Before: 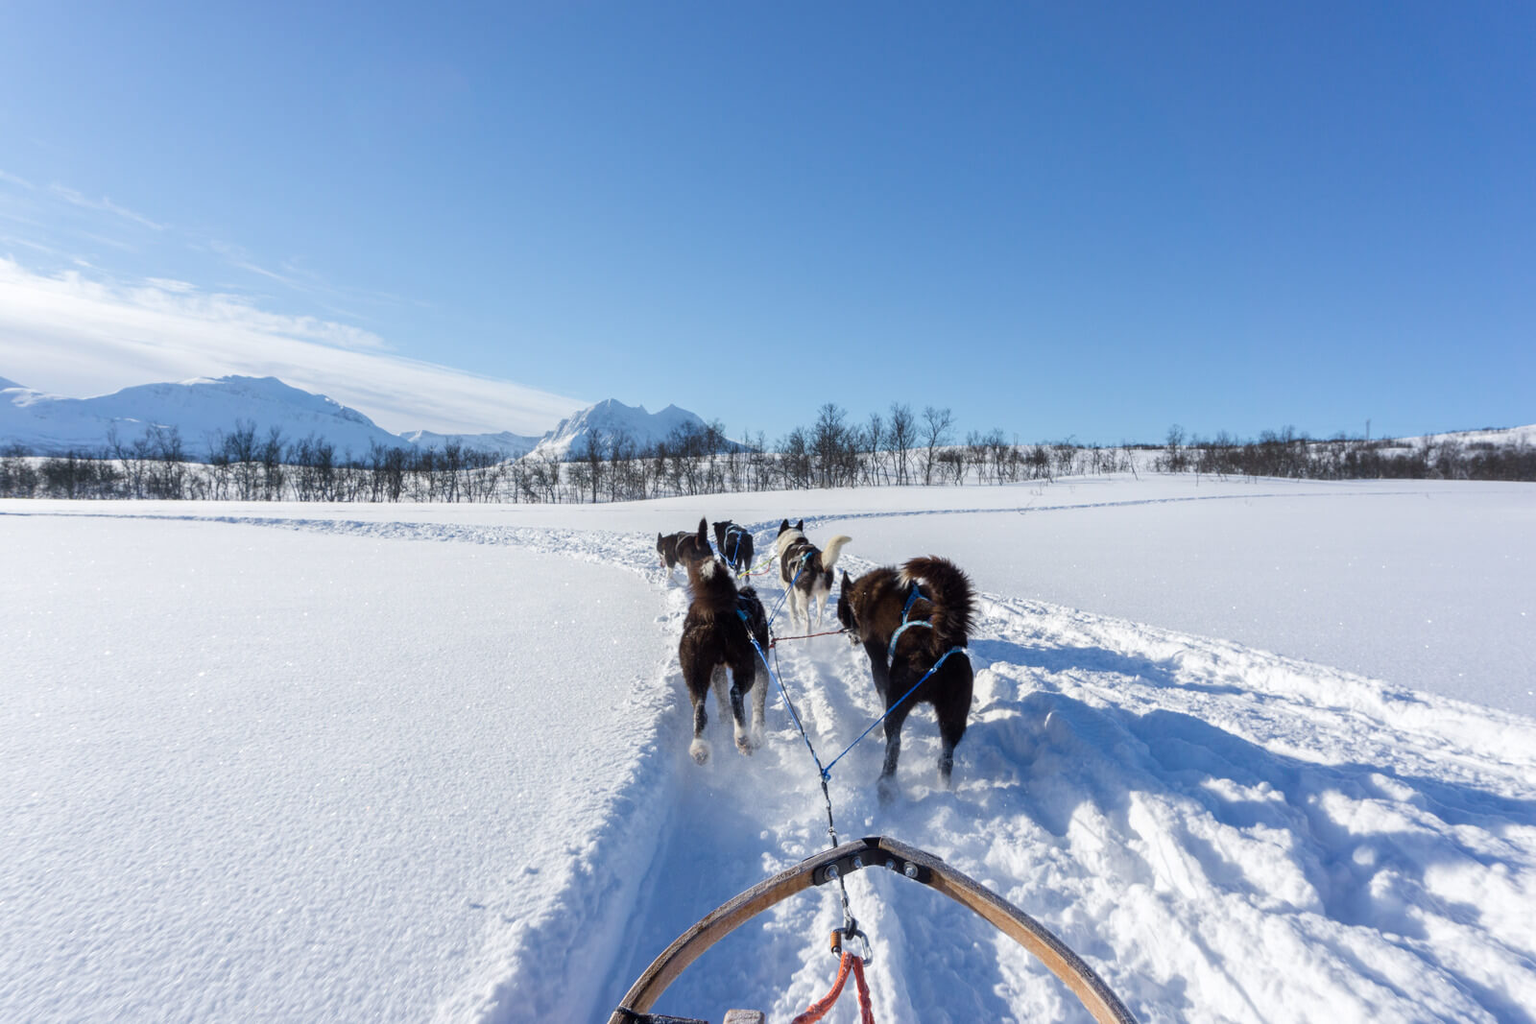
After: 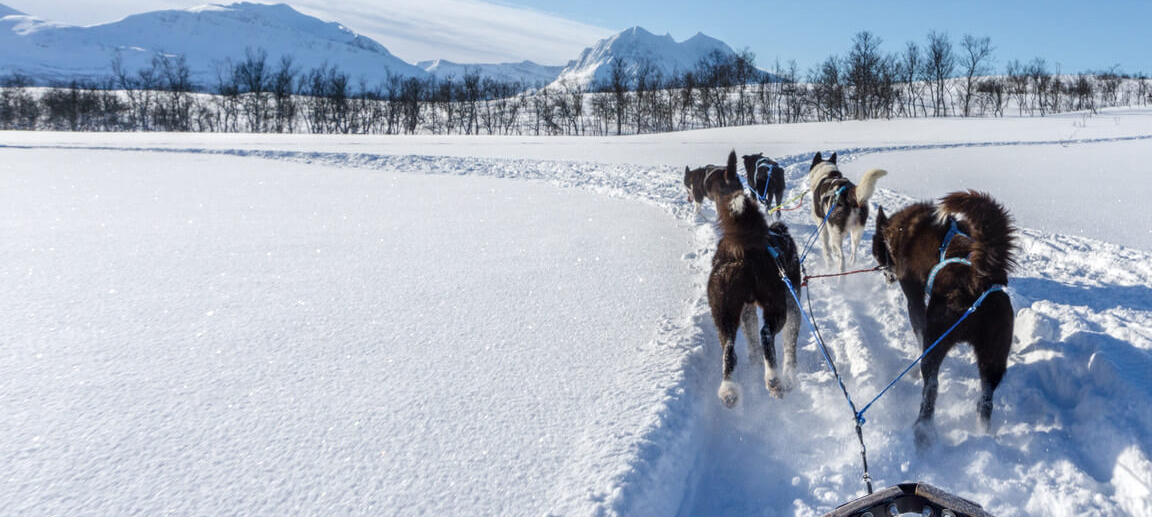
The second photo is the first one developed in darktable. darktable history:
local contrast: on, module defaults
crop: top 36.498%, right 27.964%, bottom 14.995%
